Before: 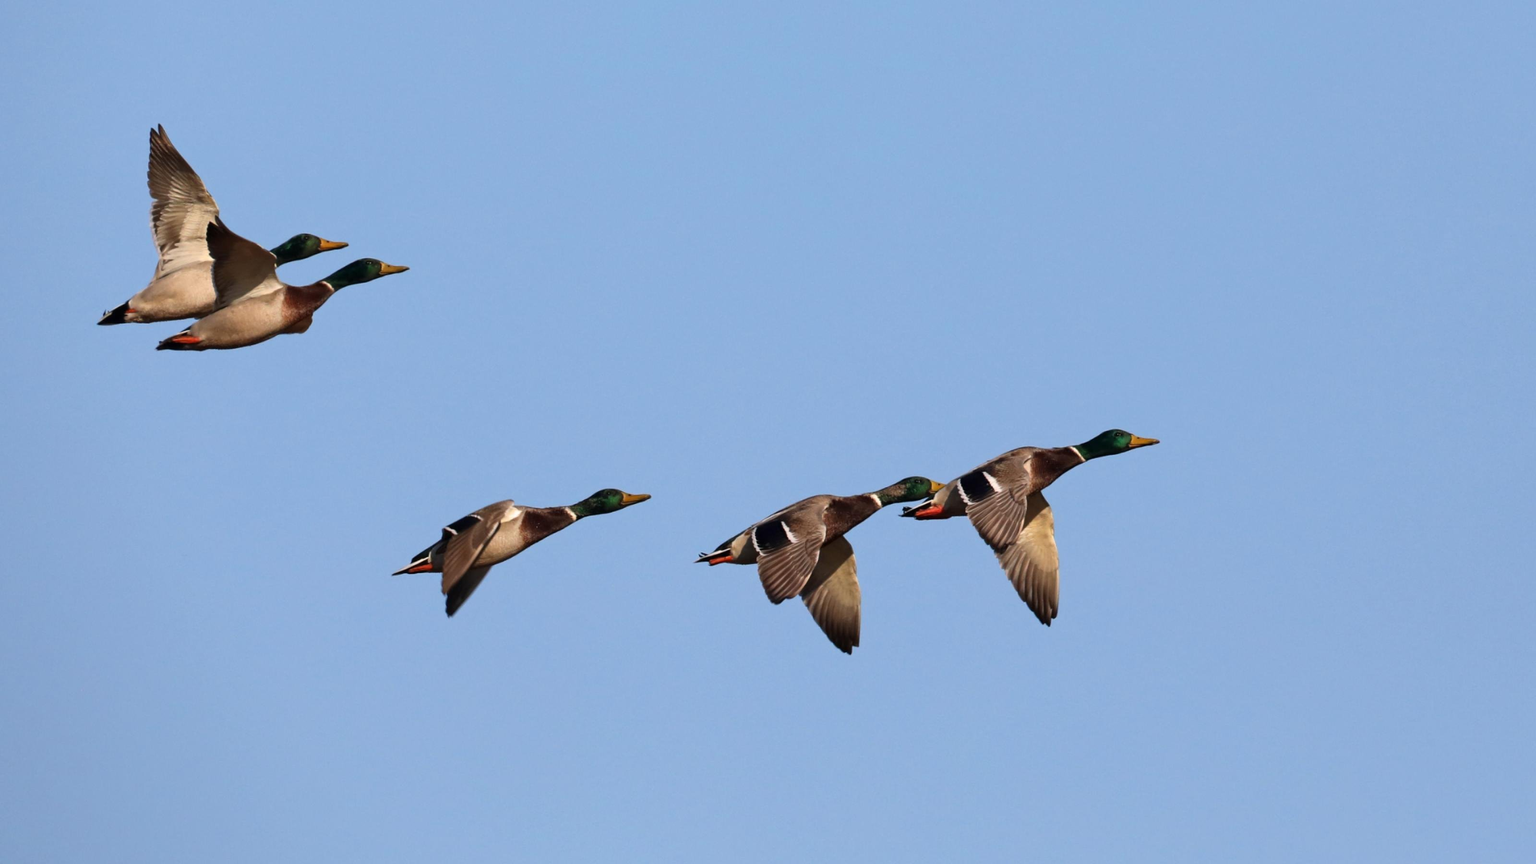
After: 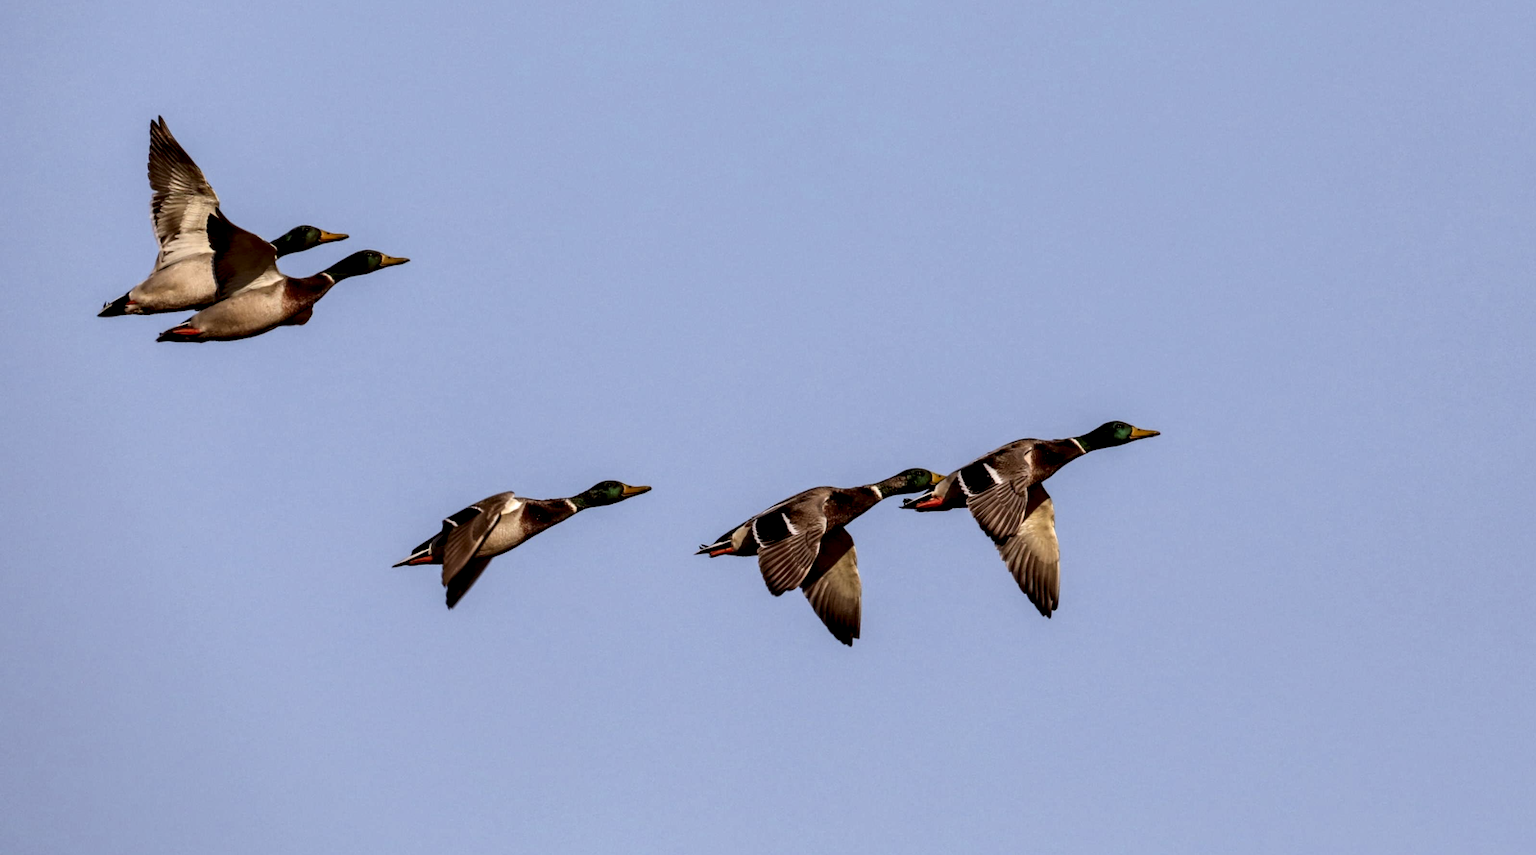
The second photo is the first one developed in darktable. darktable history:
white balance: red 0.925, blue 1.046
local contrast: highlights 65%, shadows 54%, detail 169%, midtone range 0.514
color correction: highlights a* 6.27, highlights b* 8.19, shadows a* 5.94, shadows b* 7.23, saturation 0.9
crop: top 1.049%, right 0.001%
